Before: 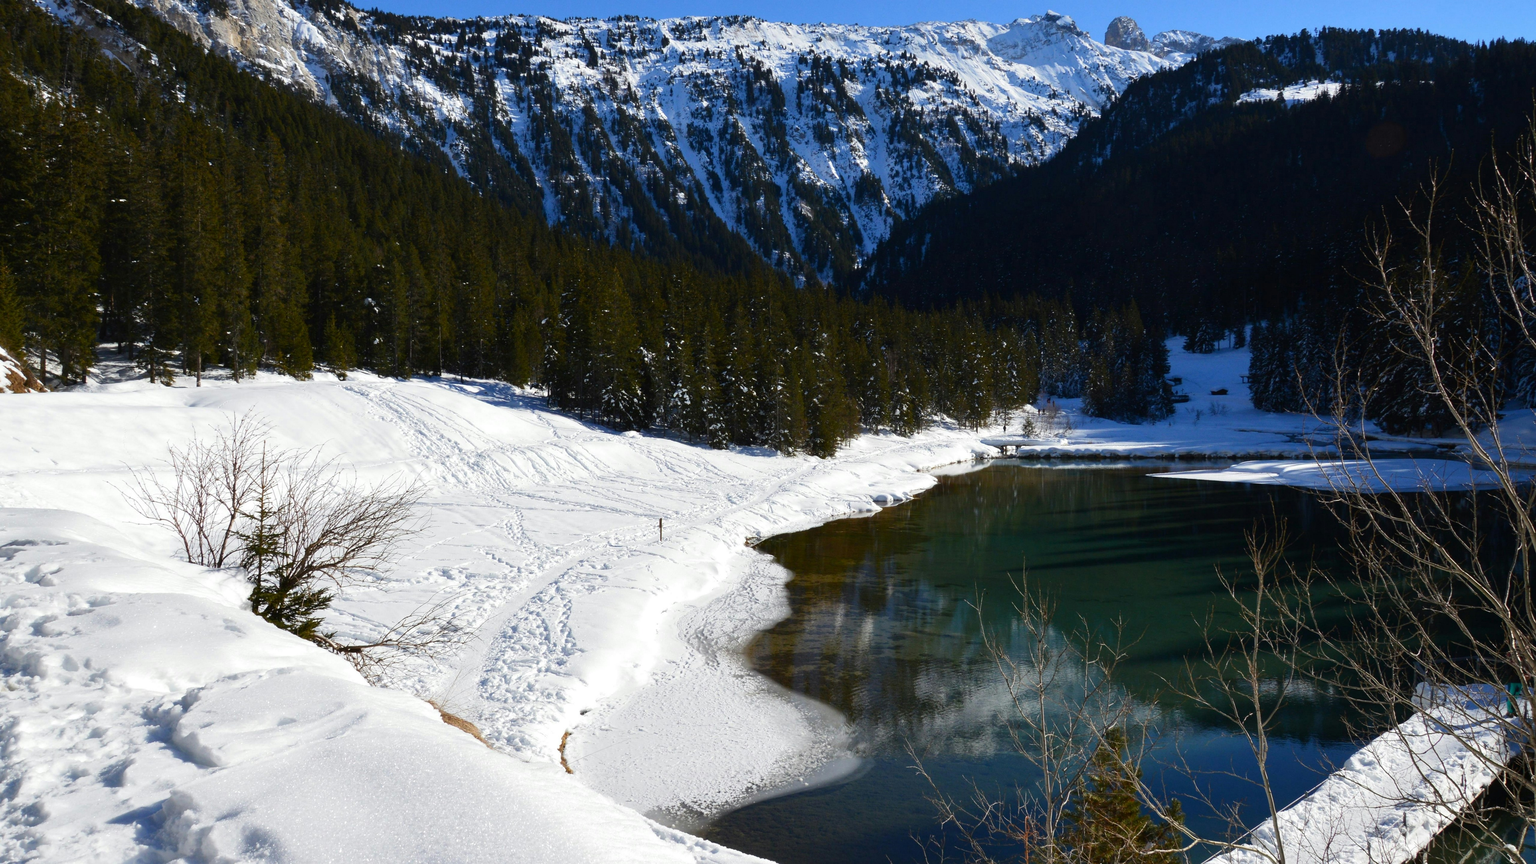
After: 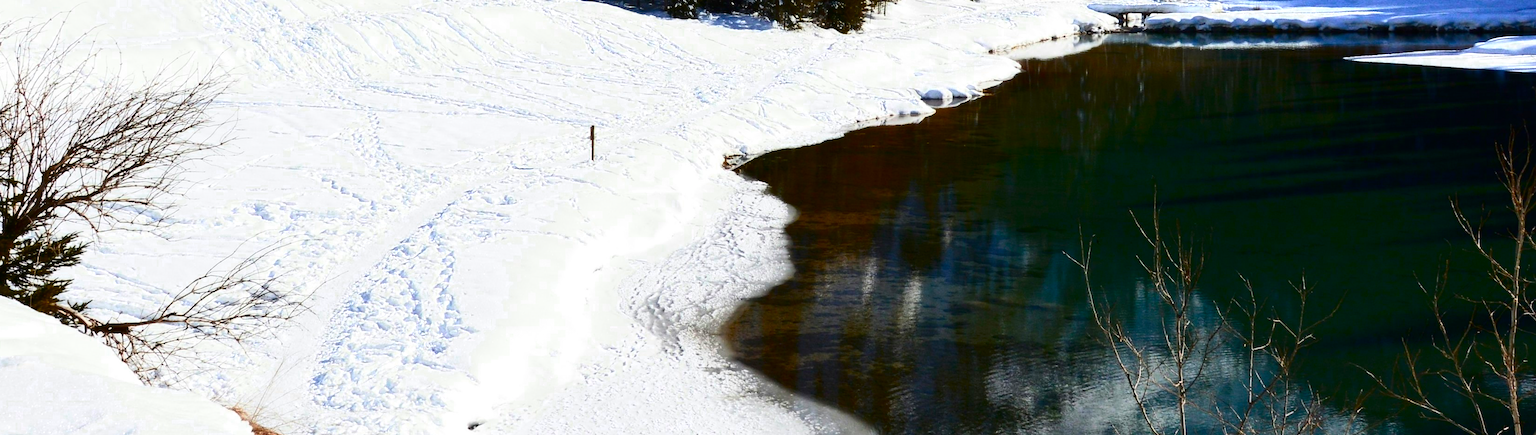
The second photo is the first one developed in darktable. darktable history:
crop: left 18.119%, top 50.647%, right 17.258%, bottom 16.813%
color zones: curves: ch0 [(0.473, 0.374) (0.742, 0.784)]; ch1 [(0.354, 0.737) (0.742, 0.705)]; ch2 [(0.318, 0.421) (0.758, 0.532)]
contrast brightness saturation: contrast 0.284
